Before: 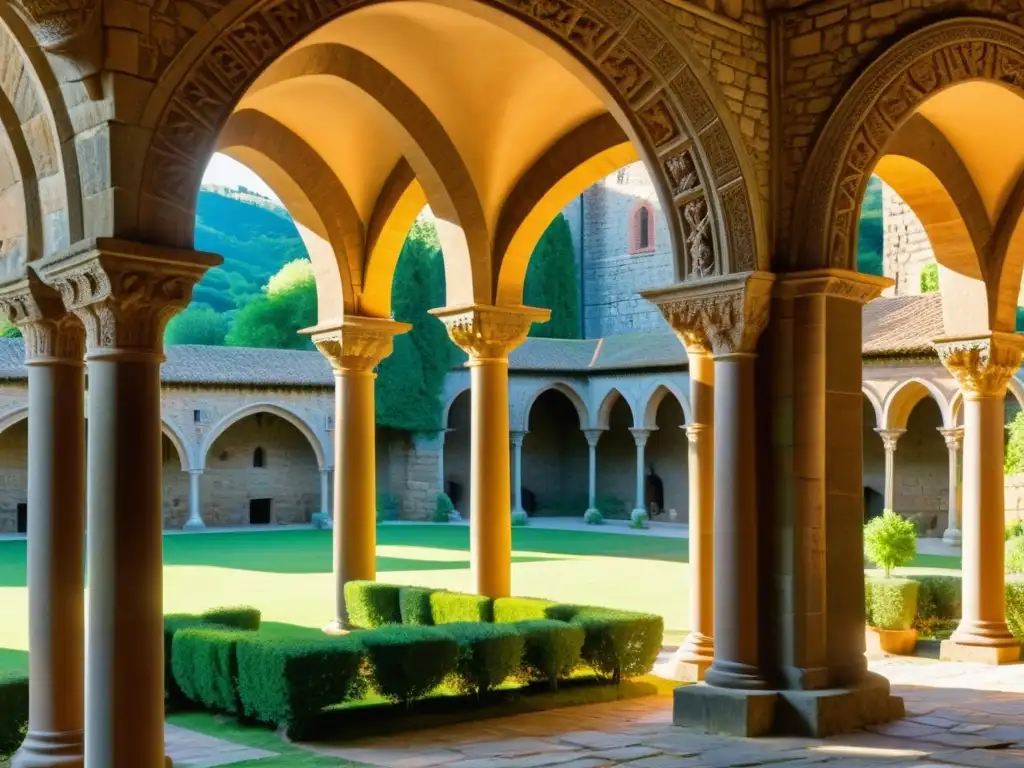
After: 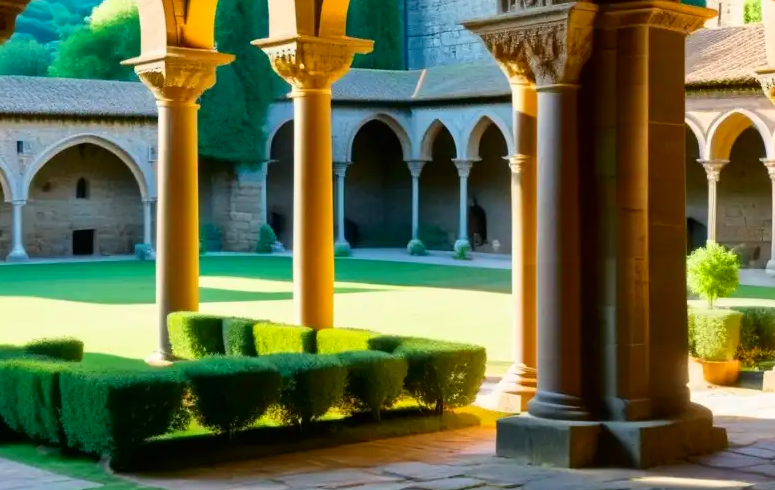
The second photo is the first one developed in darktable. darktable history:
contrast brightness saturation: contrast 0.15, brightness -0.01, saturation 0.1
crop and rotate: left 17.299%, top 35.115%, right 7.015%, bottom 1.024%
